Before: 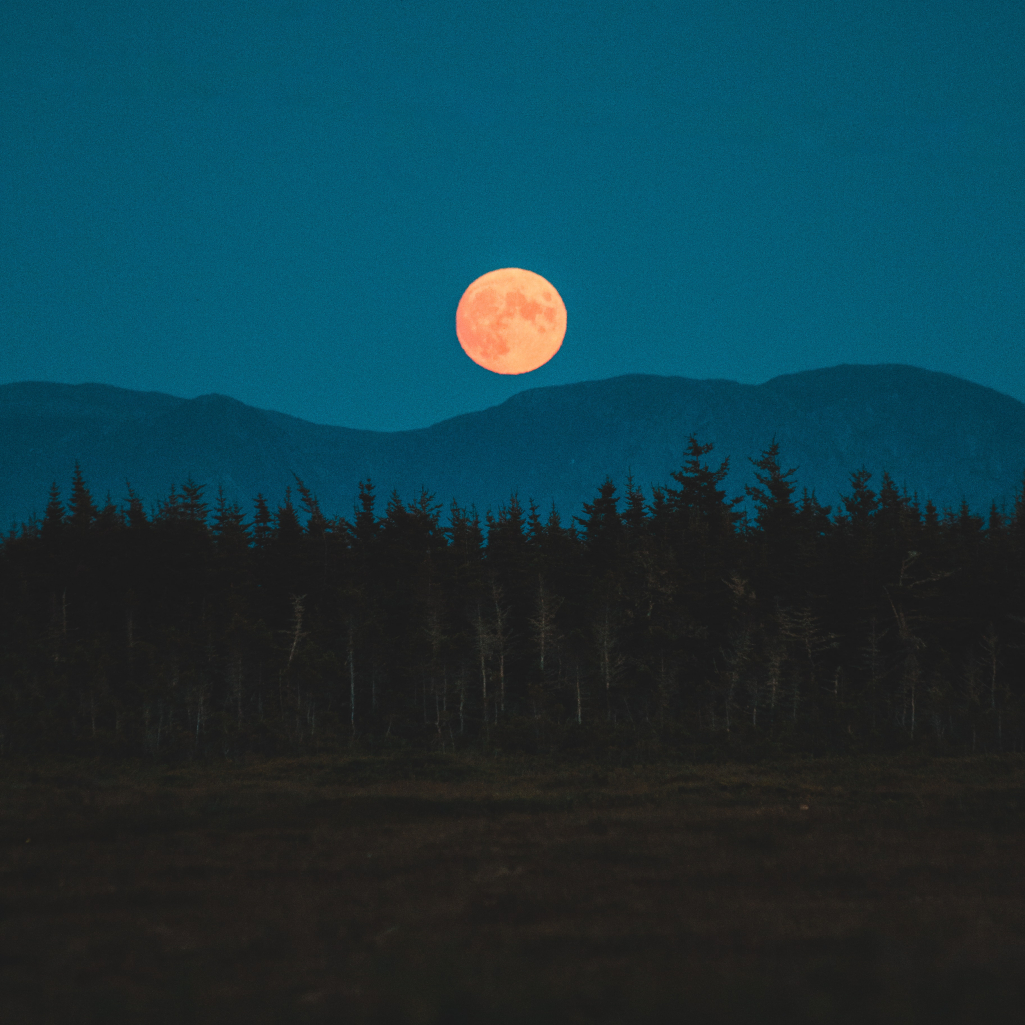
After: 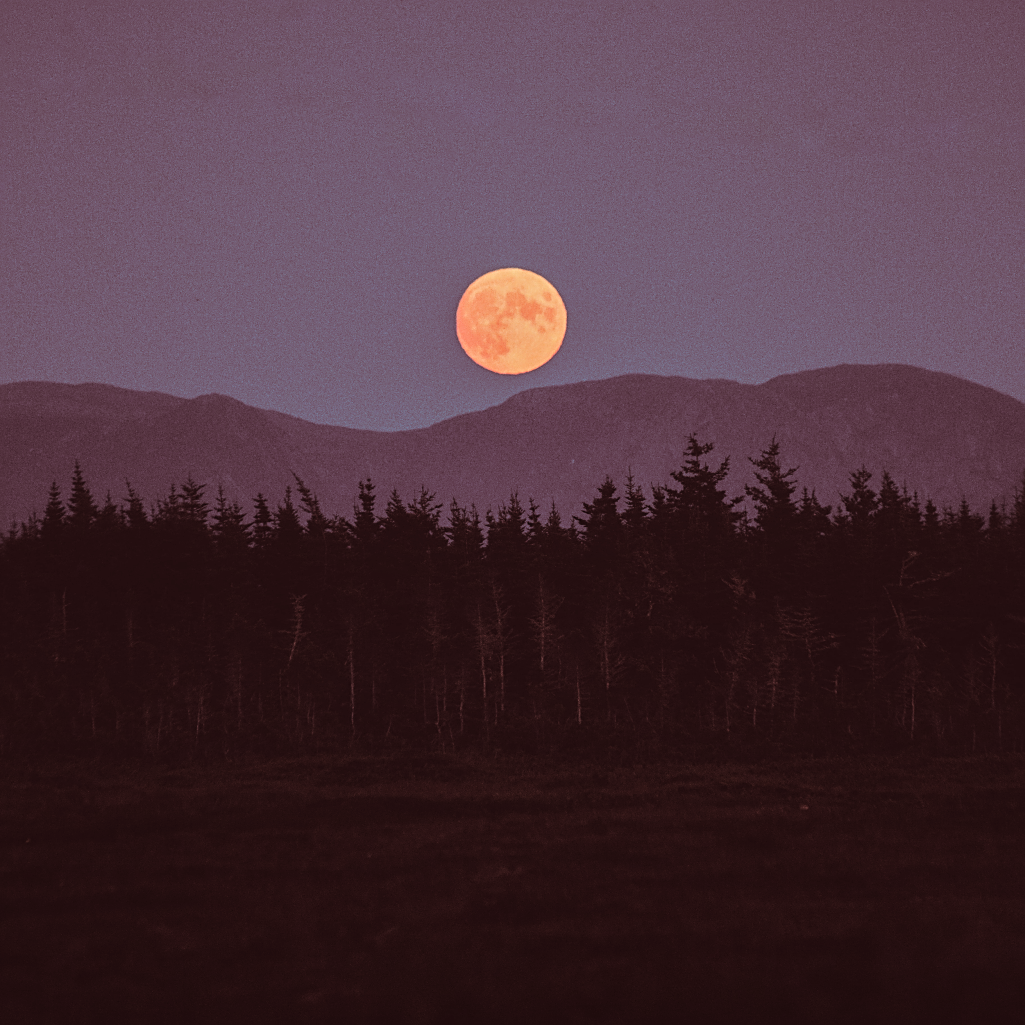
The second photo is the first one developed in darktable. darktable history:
tone equalizer: -8 EV 0.001 EV, -7 EV -0.004 EV, -6 EV 0.009 EV, -5 EV 0.032 EV, -4 EV 0.276 EV, -3 EV 0.644 EV, -2 EV 0.584 EV, -1 EV 0.187 EV, +0 EV 0.024 EV
sharpen: on, module defaults
split-toning: compress 20%
graduated density: rotation -180°, offset 24.95
exposure: exposure -0.153 EV, compensate highlight preservation false
local contrast: detail 110%
